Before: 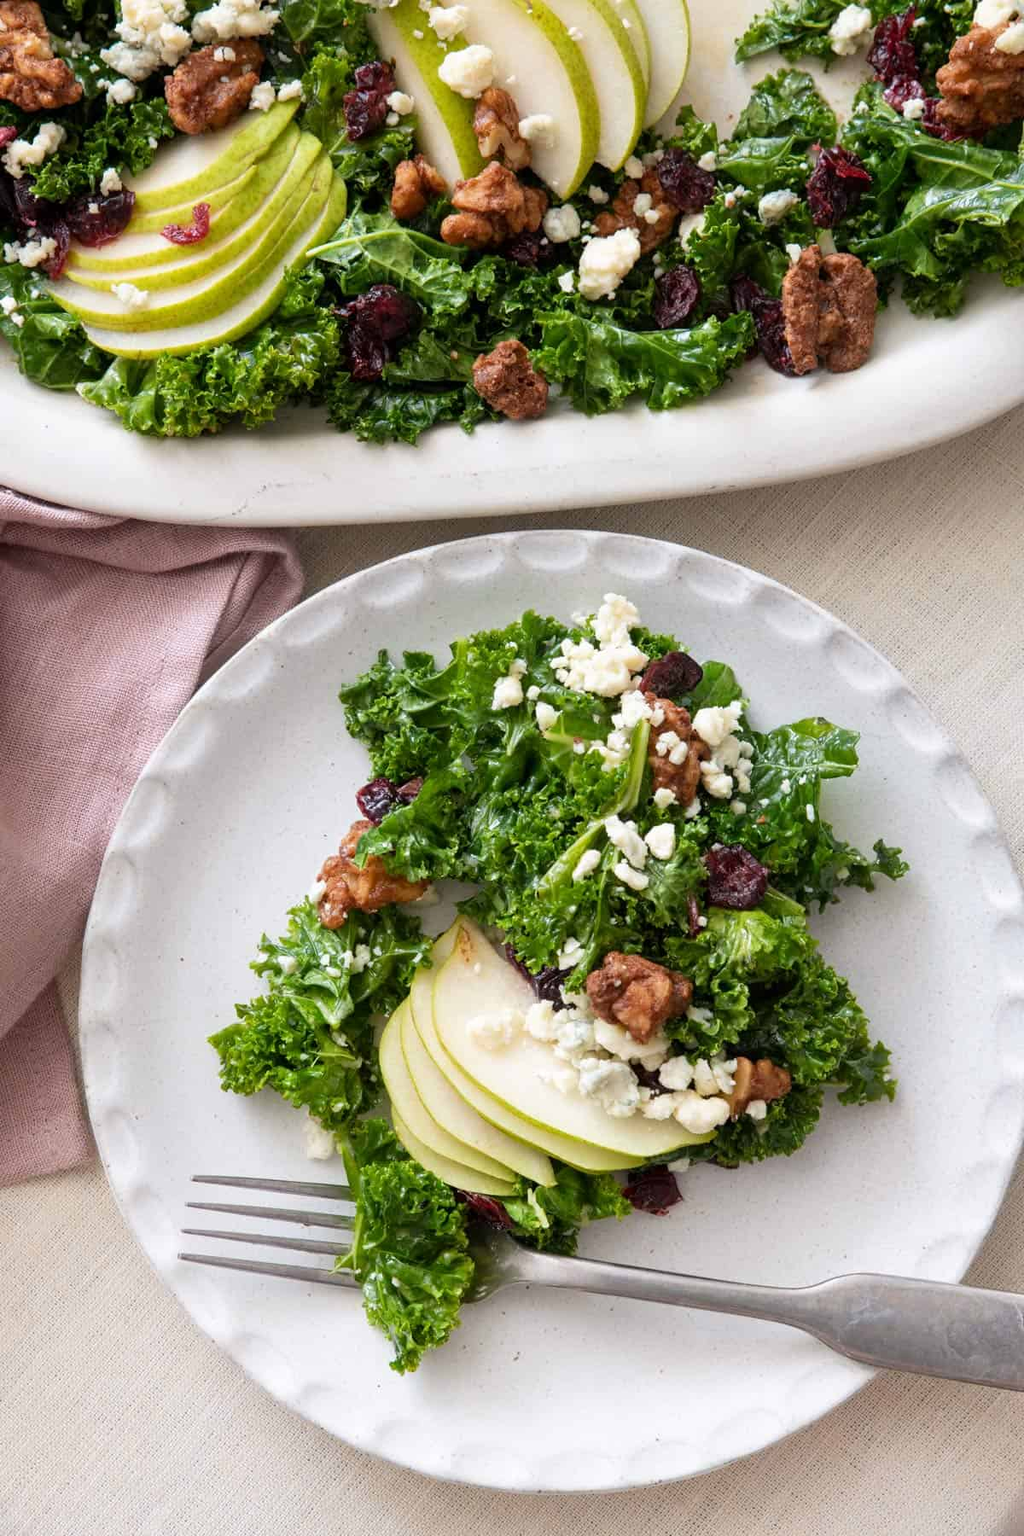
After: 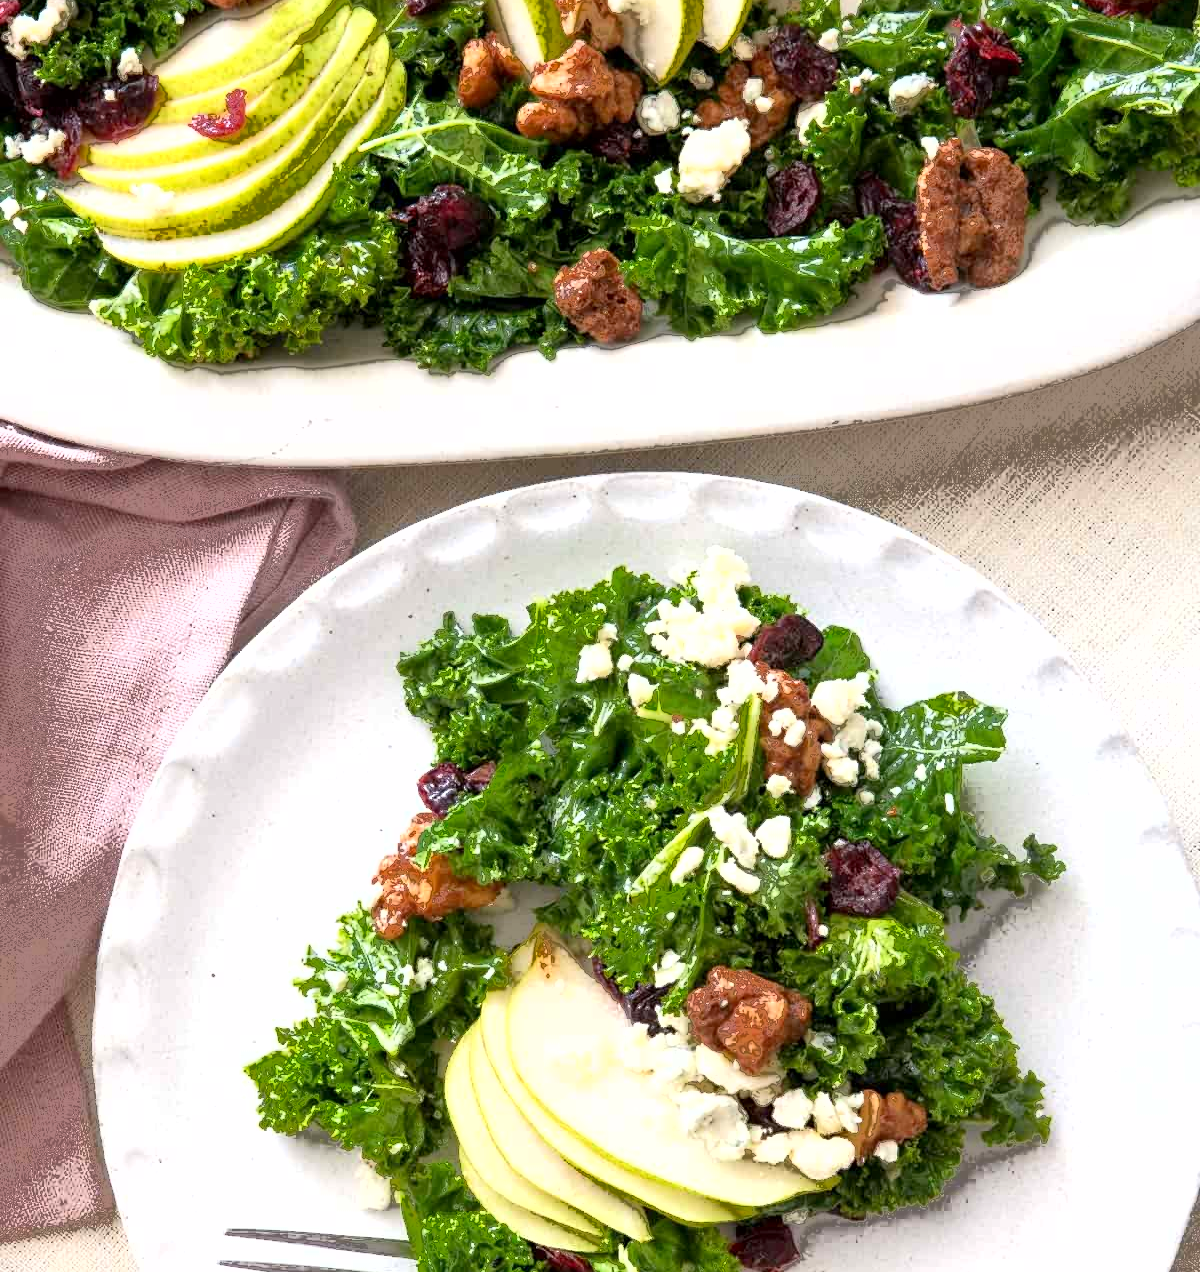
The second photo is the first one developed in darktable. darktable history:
white balance: emerald 1
crop and rotate: top 8.293%, bottom 20.996%
fill light: exposure -0.73 EV, center 0.69, width 2.2
exposure: black level correction 0.001, exposure 0.675 EV, compensate highlight preservation false
